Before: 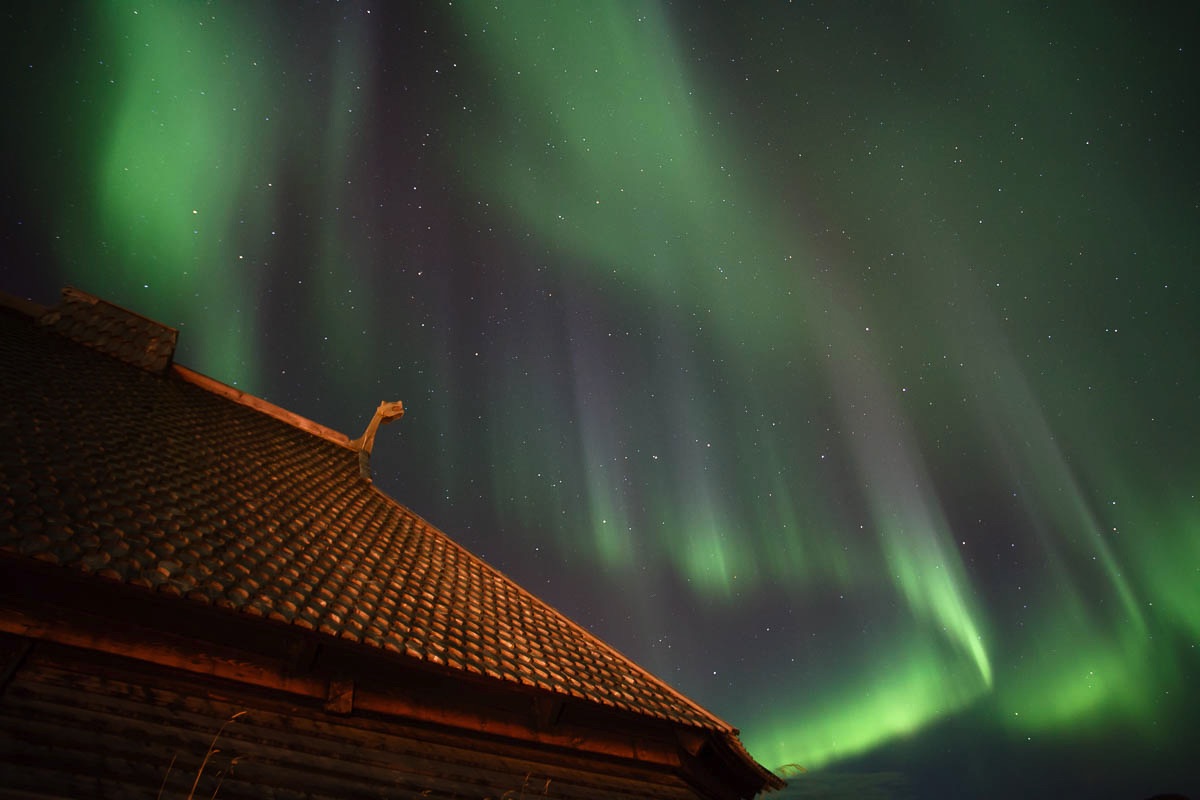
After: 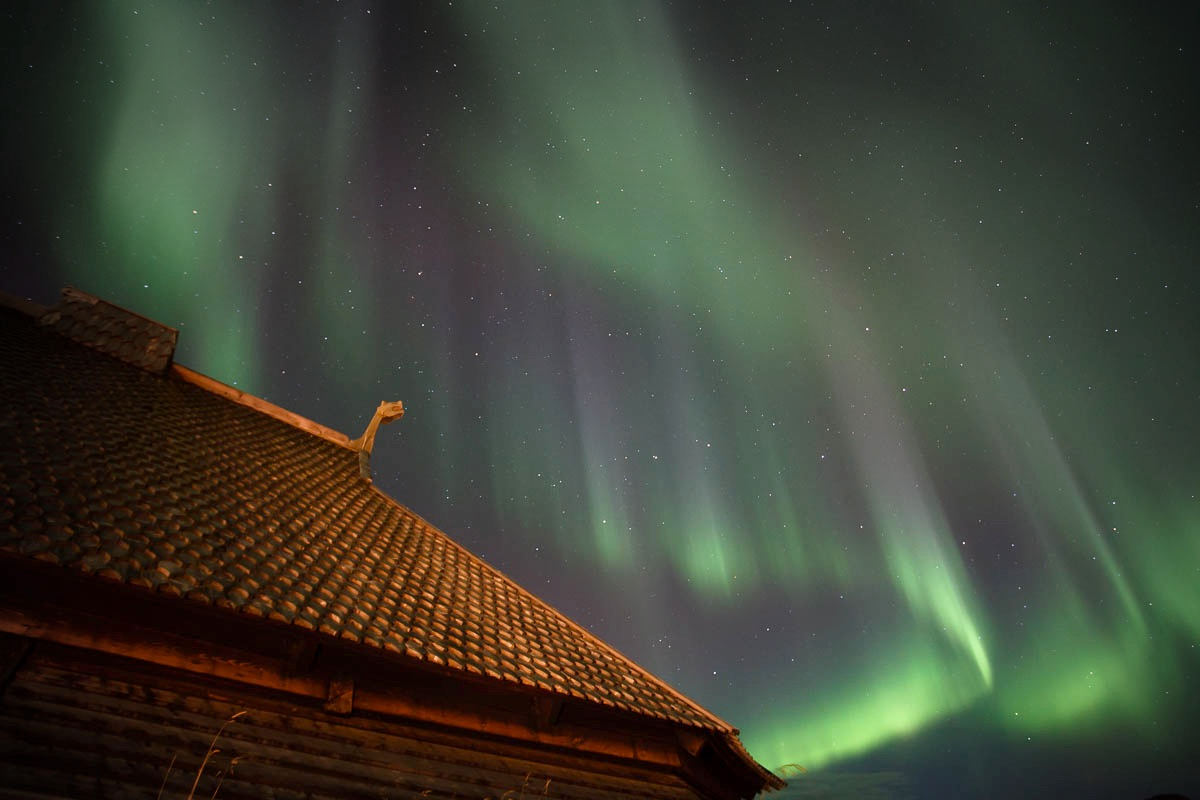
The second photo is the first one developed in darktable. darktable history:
vignetting: center (-0.027, 0.403), automatic ratio true
